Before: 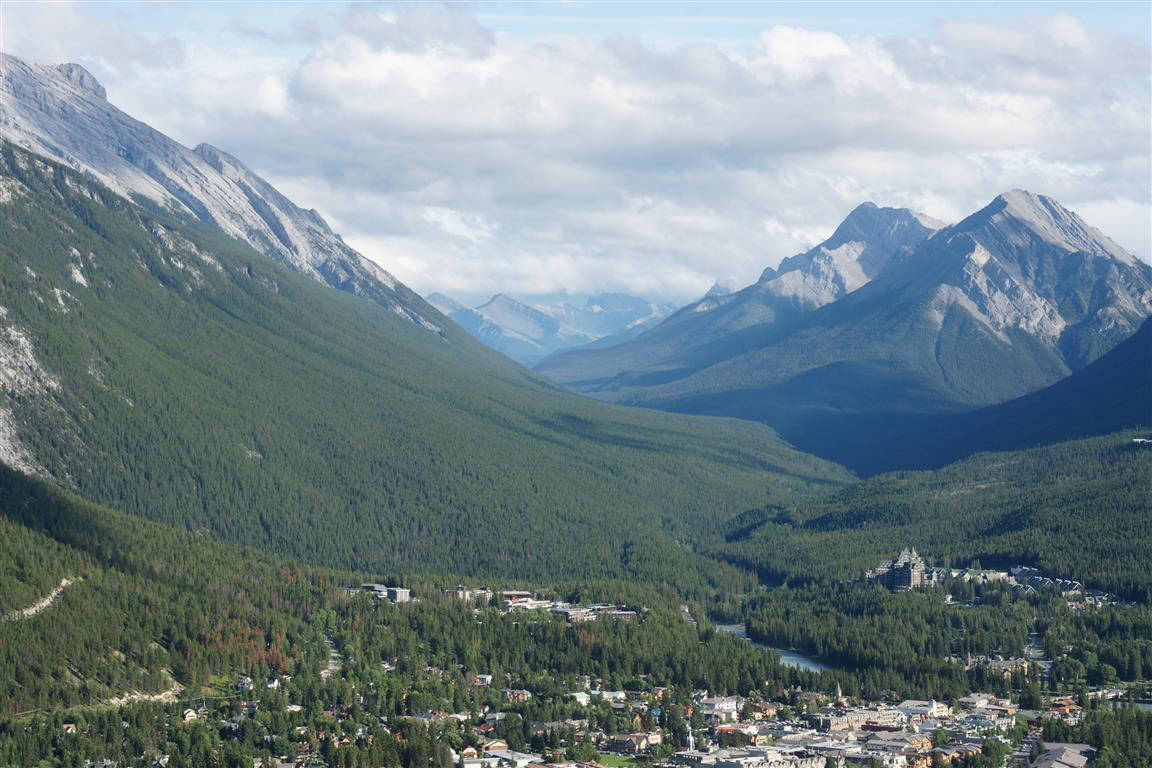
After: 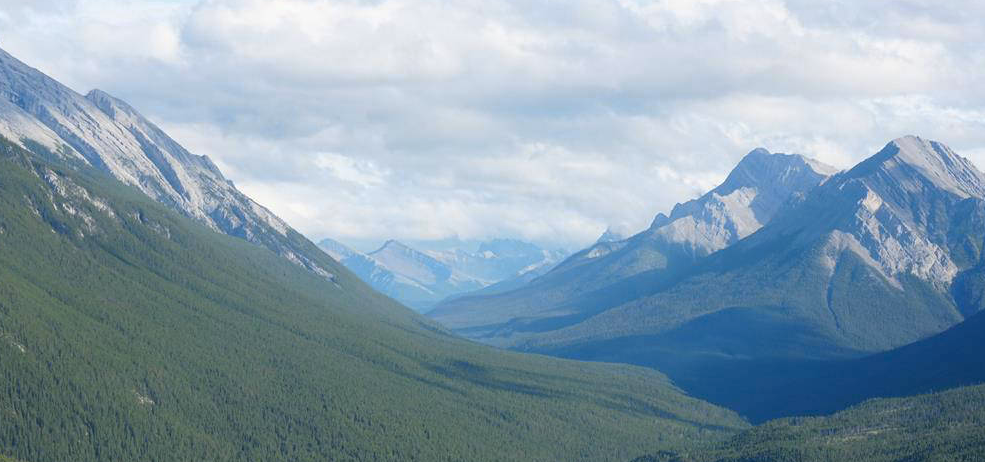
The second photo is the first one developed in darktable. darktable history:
crop and rotate: left 9.454%, top 7.122%, right 4.99%, bottom 32.597%
color zones: curves: ch0 [(0.068, 0.464) (0.25, 0.5) (0.48, 0.508) (0.75, 0.536) (0.886, 0.476) (0.967, 0.456)]; ch1 [(0.066, 0.456) (0.25, 0.5) (0.616, 0.508) (0.746, 0.56) (0.934, 0.444)], mix 39.55%
